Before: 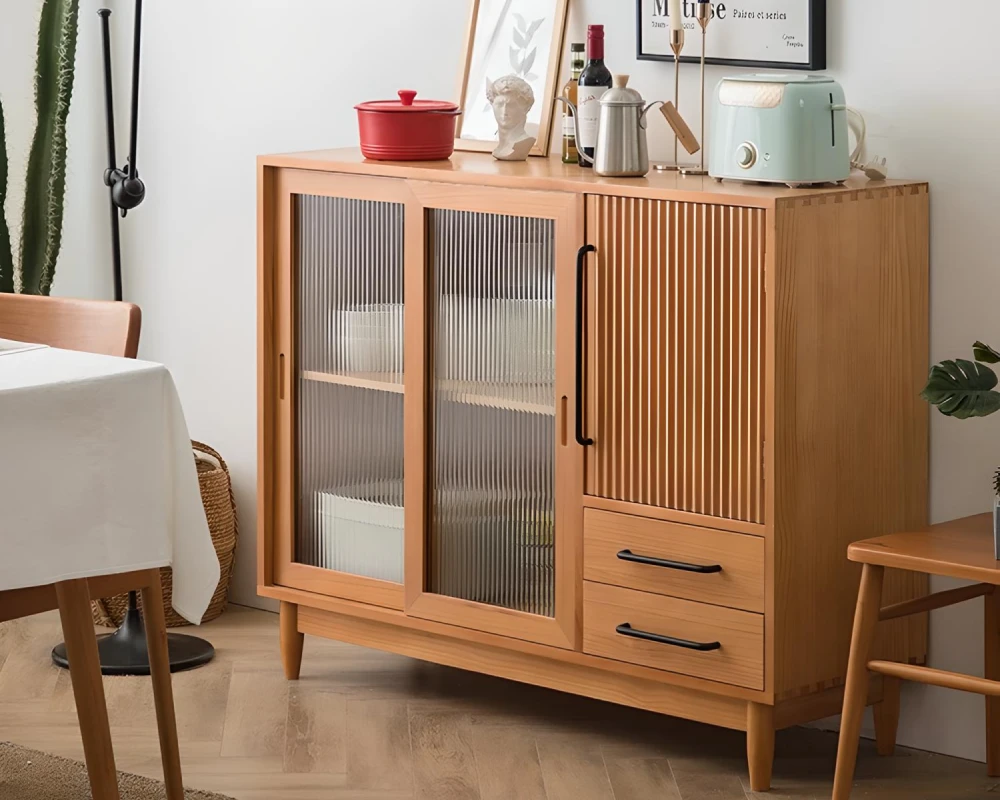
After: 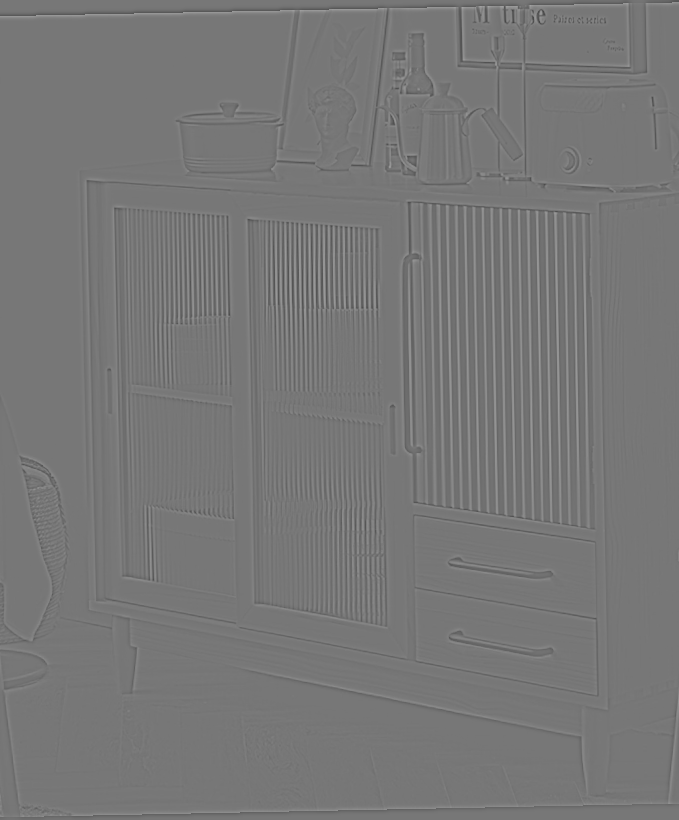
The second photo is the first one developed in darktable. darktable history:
rotate and perspective: rotation -1.17°, automatic cropping off
highpass: sharpness 5.84%, contrast boost 8.44%
crop and rotate: left 17.732%, right 15.423%
